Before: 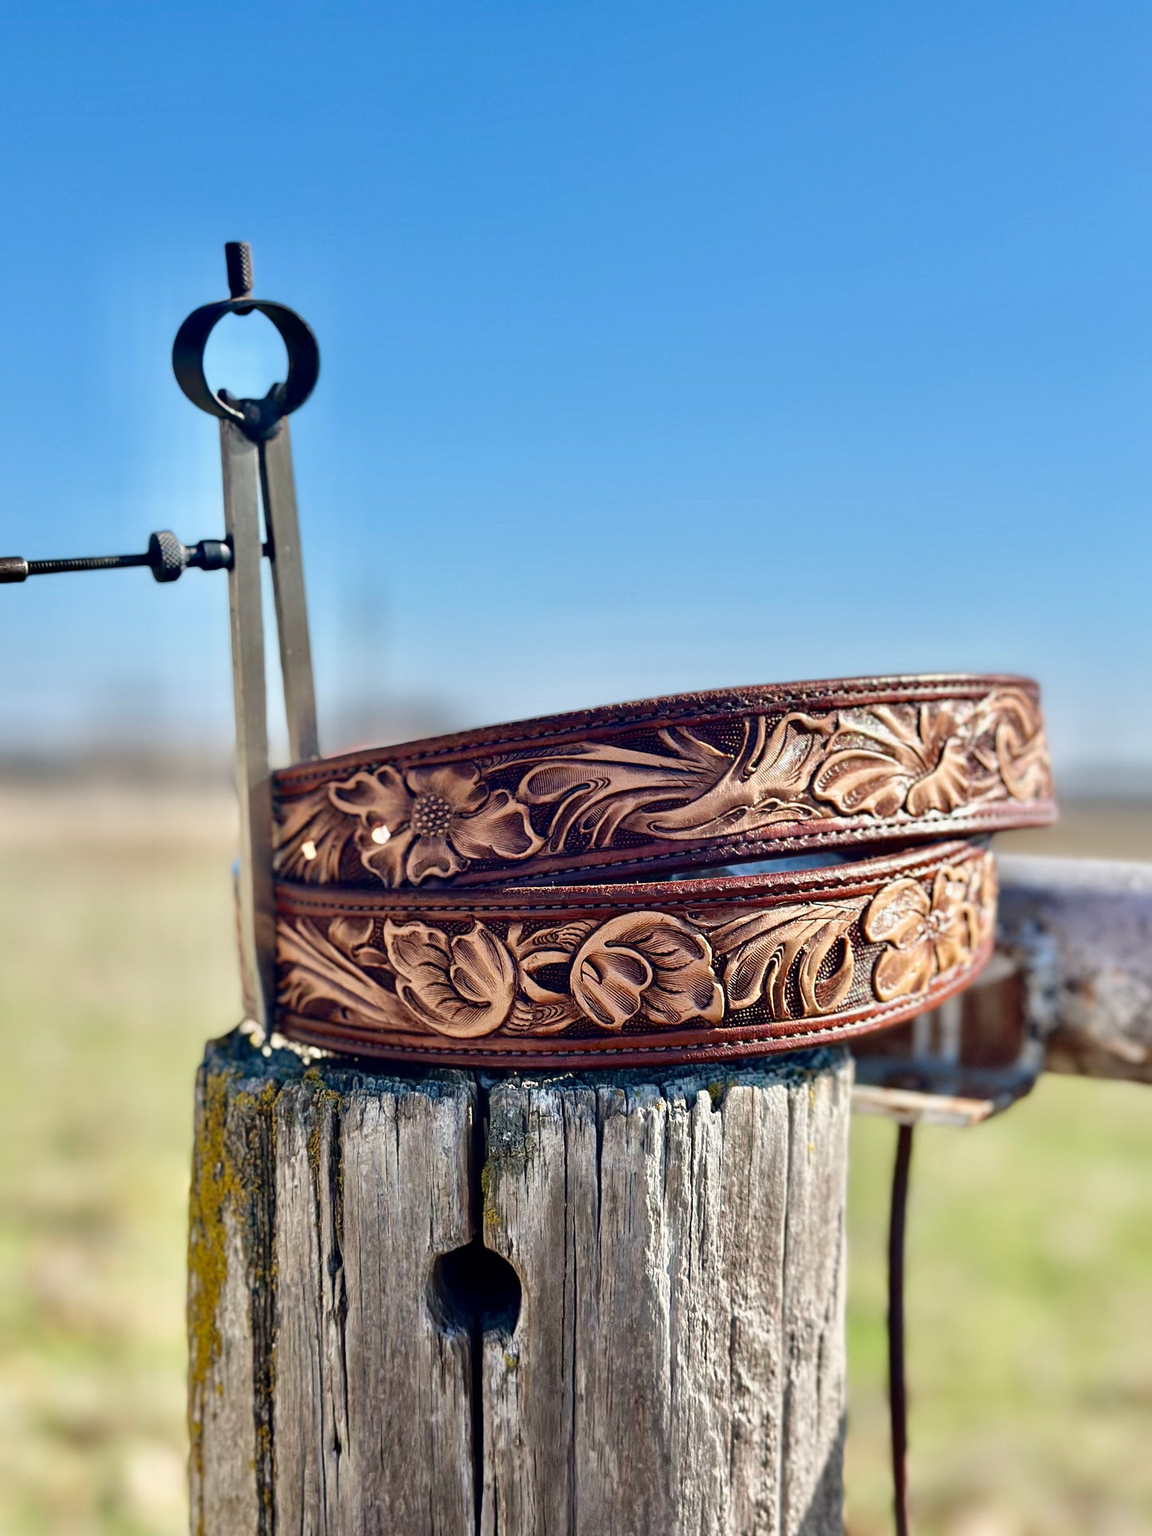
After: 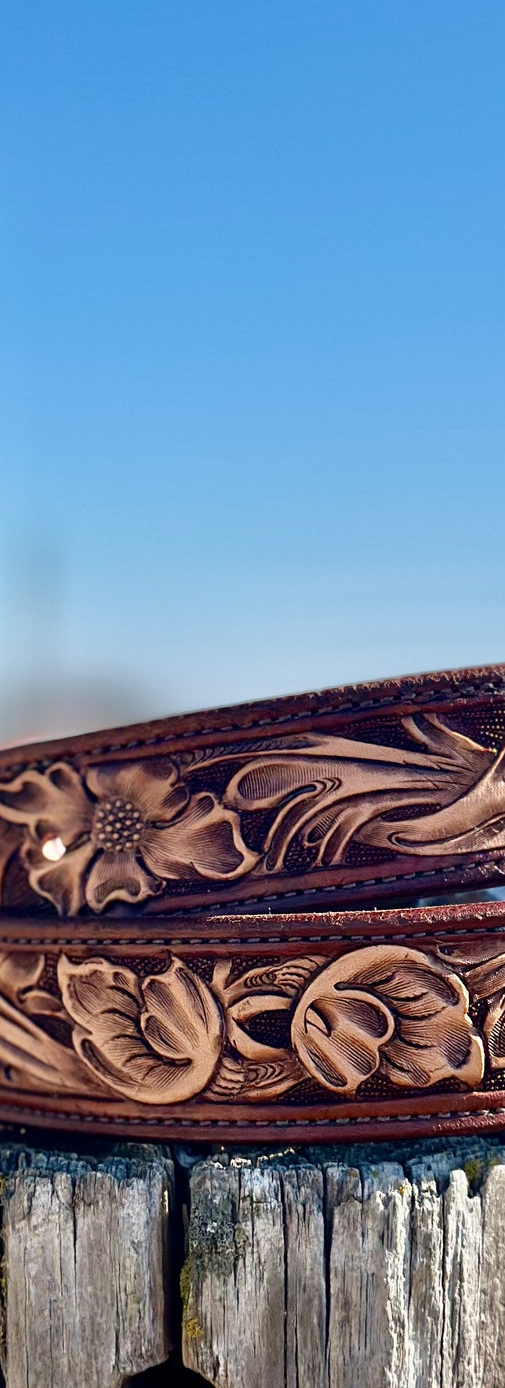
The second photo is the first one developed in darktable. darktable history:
crop and rotate: left 29.404%, top 10.29%, right 35.606%, bottom 17.648%
